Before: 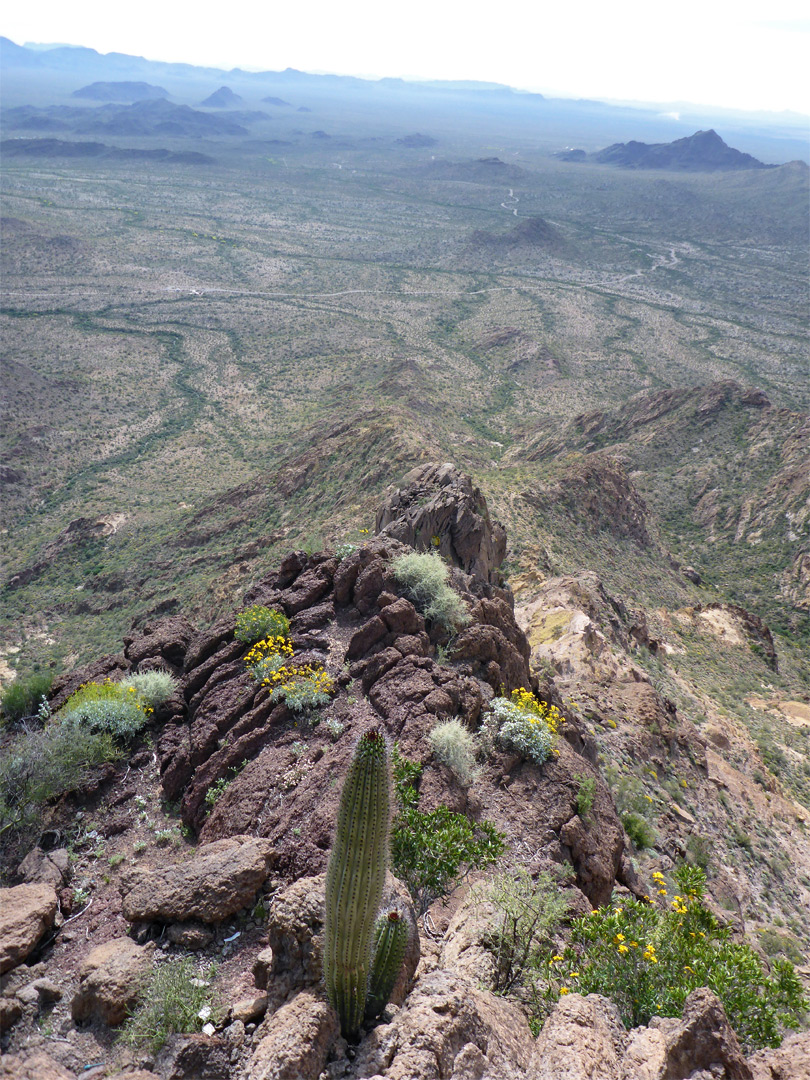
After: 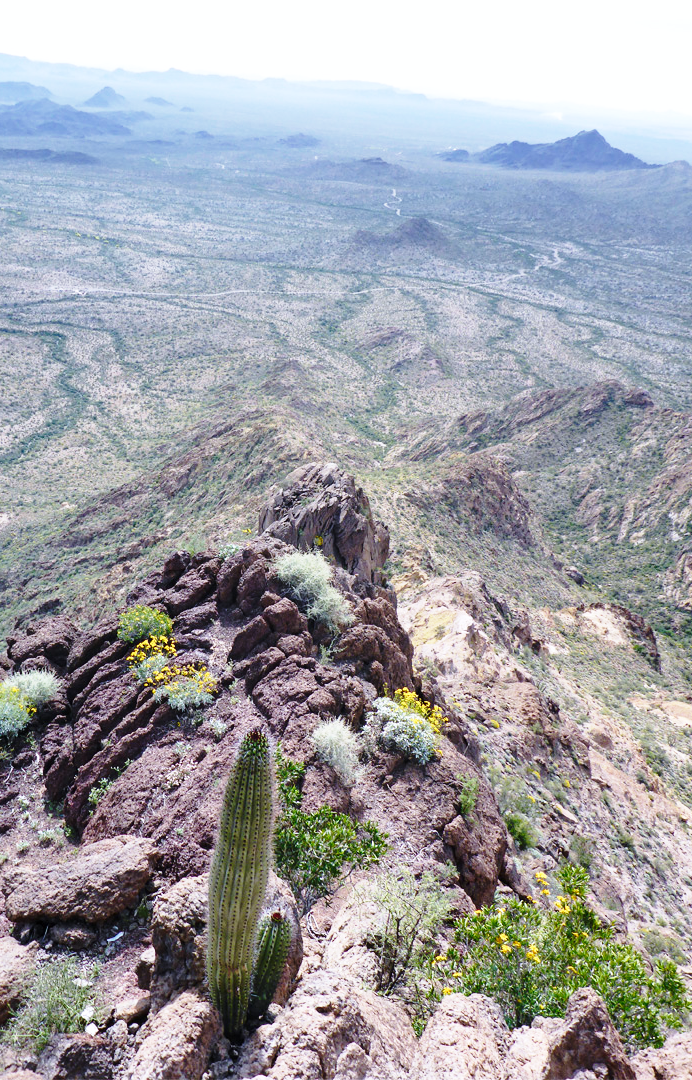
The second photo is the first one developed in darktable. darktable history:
crop and rotate: left 14.517%
base curve: curves: ch0 [(0, 0) (0.028, 0.03) (0.121, 0.232) (0.46, 0.748) (0.859, 0.968) (1, 1)], preserve colors none
tone equalizer: on, module defaults
levels: mode automatic, levels [0, 0.48, 0.961]
shadows and highlights: shadows 29.22, highlights -29.55, low approximation 0.01, soften with gaussian
color calibration: illuminant as shot in camera, x 0.358, y 0.373, temperature 4628.91 K
